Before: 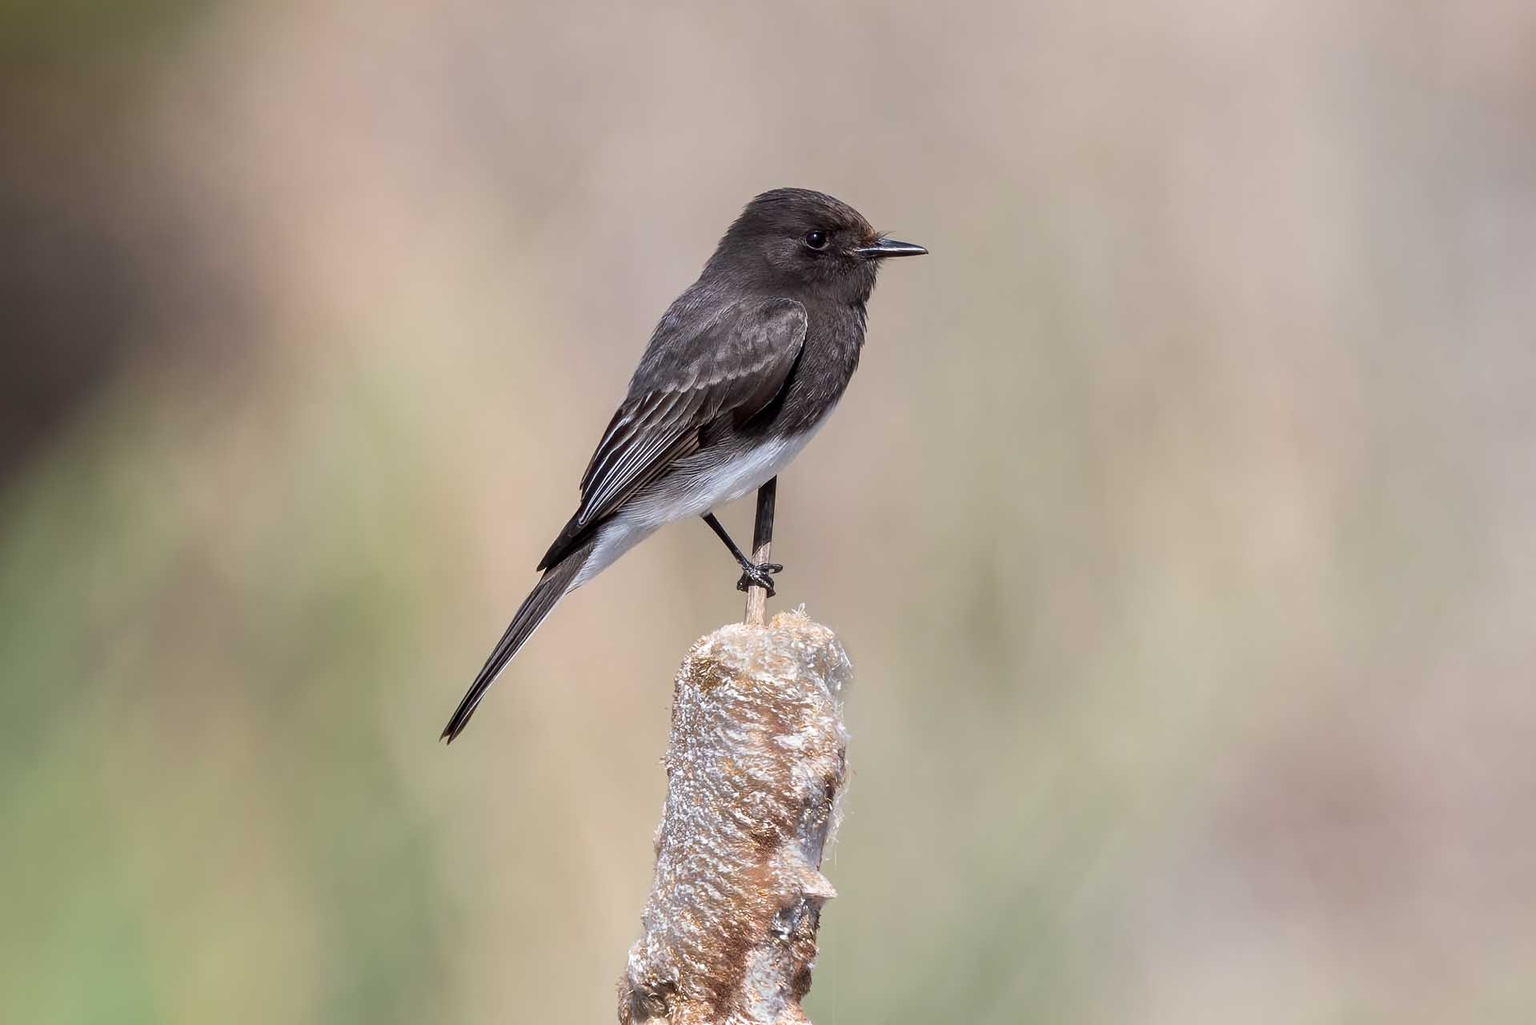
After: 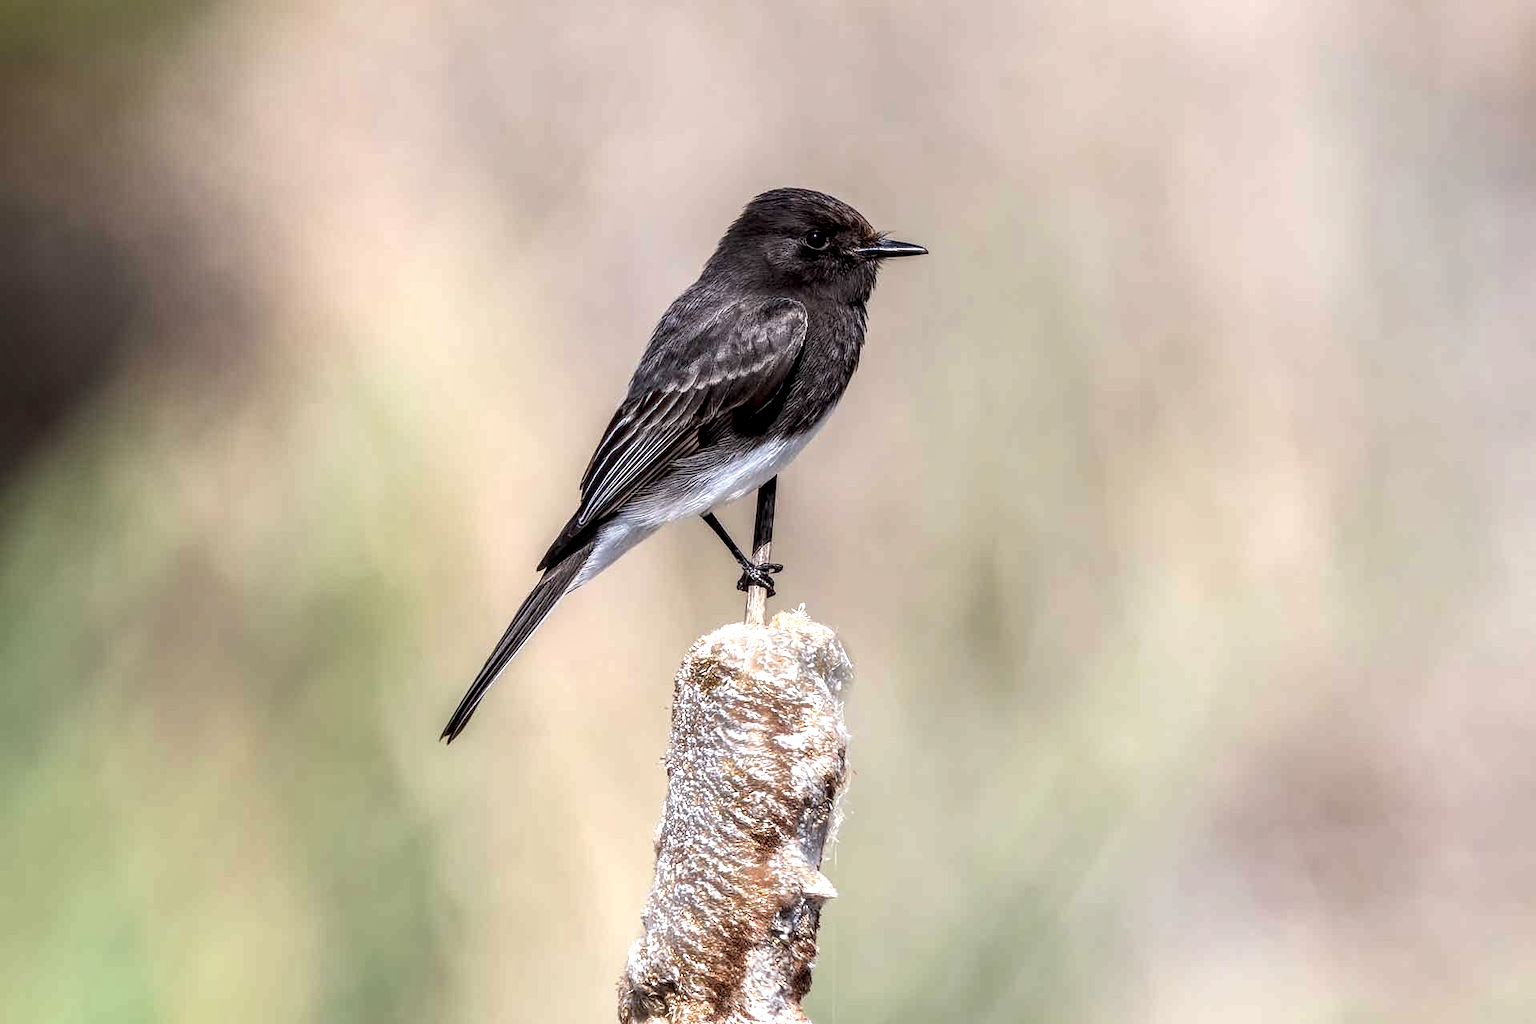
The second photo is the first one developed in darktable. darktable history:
local contrast: highlights 20%, shadows 70%, detail 170%
exposure: black level correction 0, exposure 1.1 EV, compensate exposure bias true, compensate highlight preservation false
